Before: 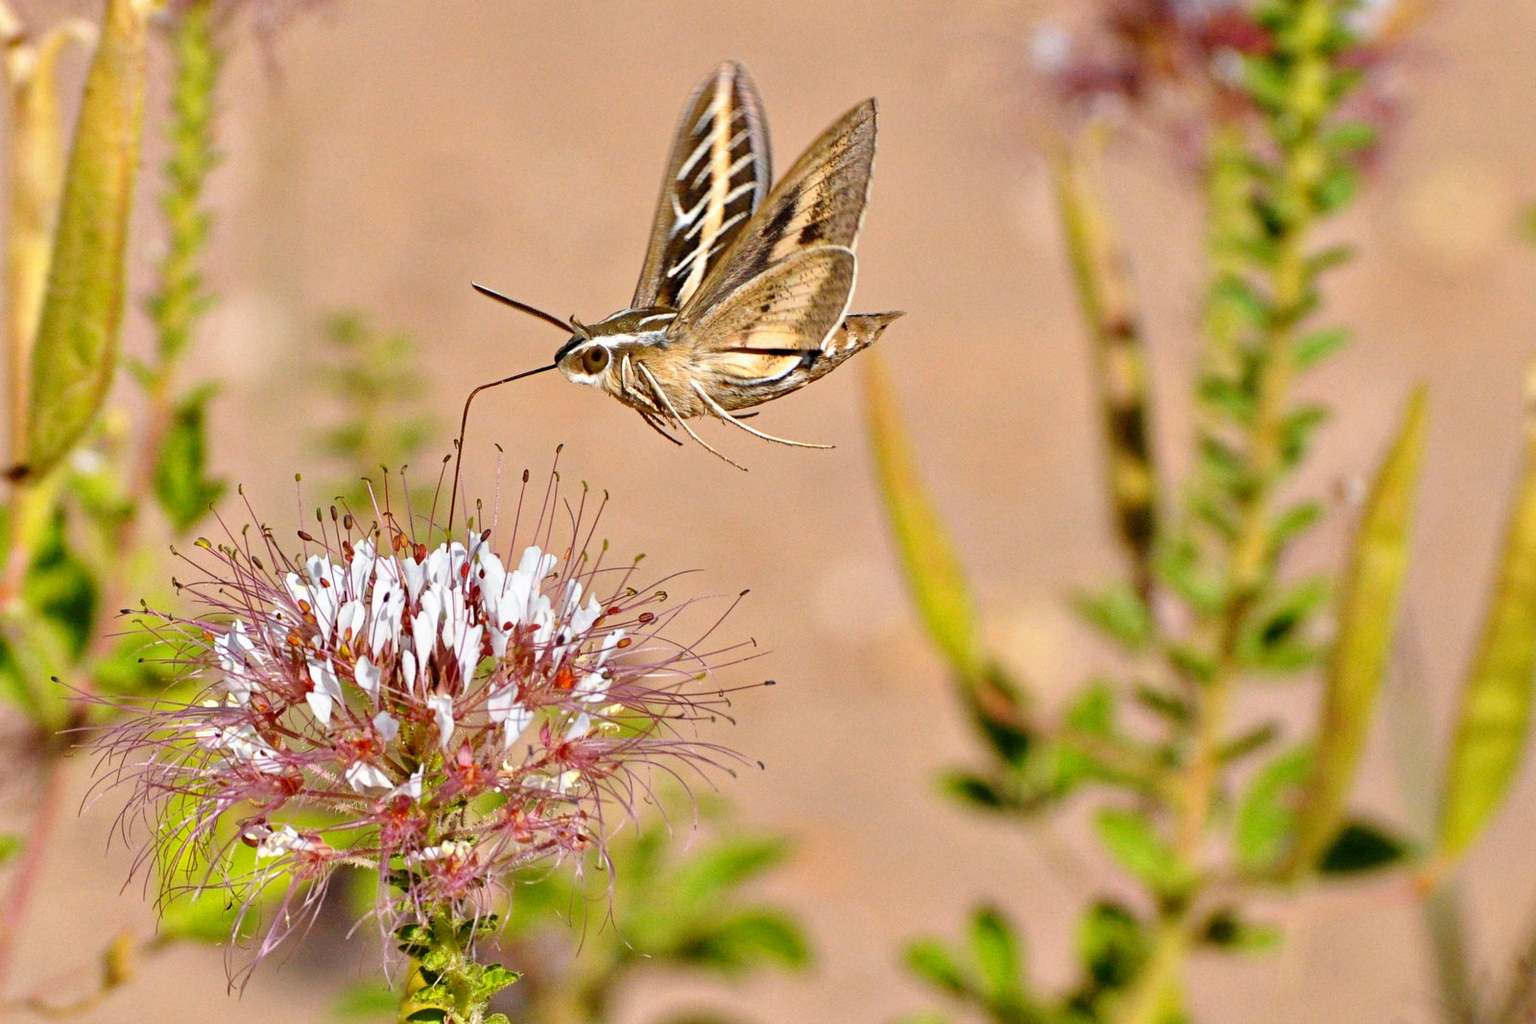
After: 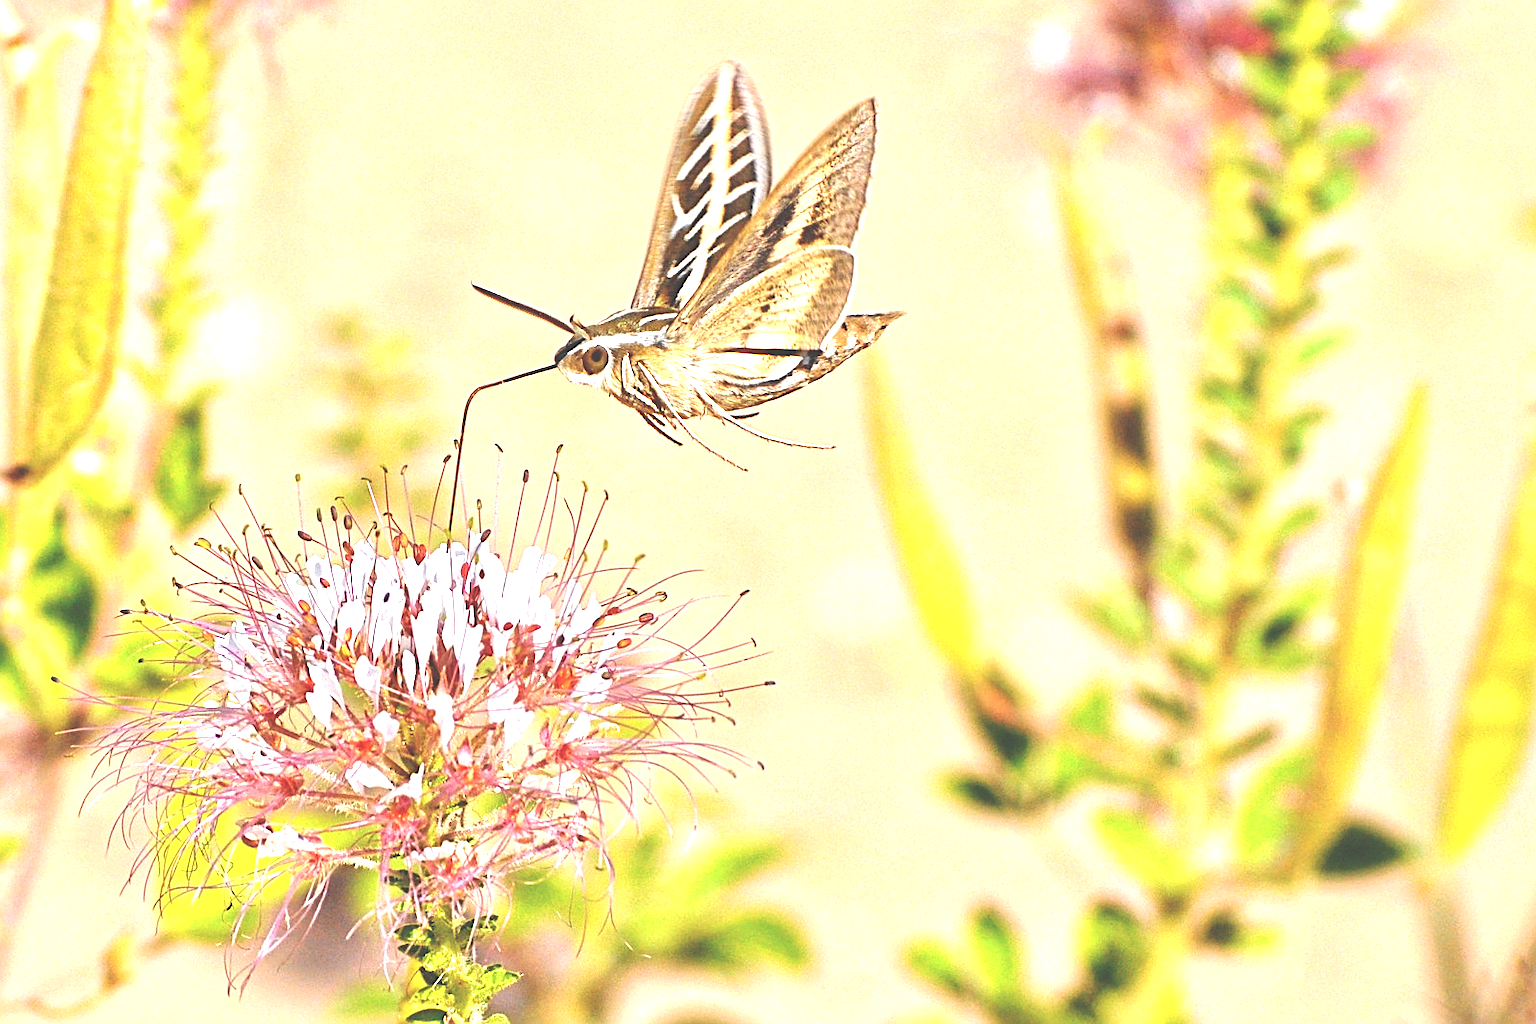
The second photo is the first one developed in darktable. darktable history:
exposure: black level correction -0.023, exposure 1.396 EV, compensate exposure bias true, compensate highlight preservation false
sharpen: on, module defaults
